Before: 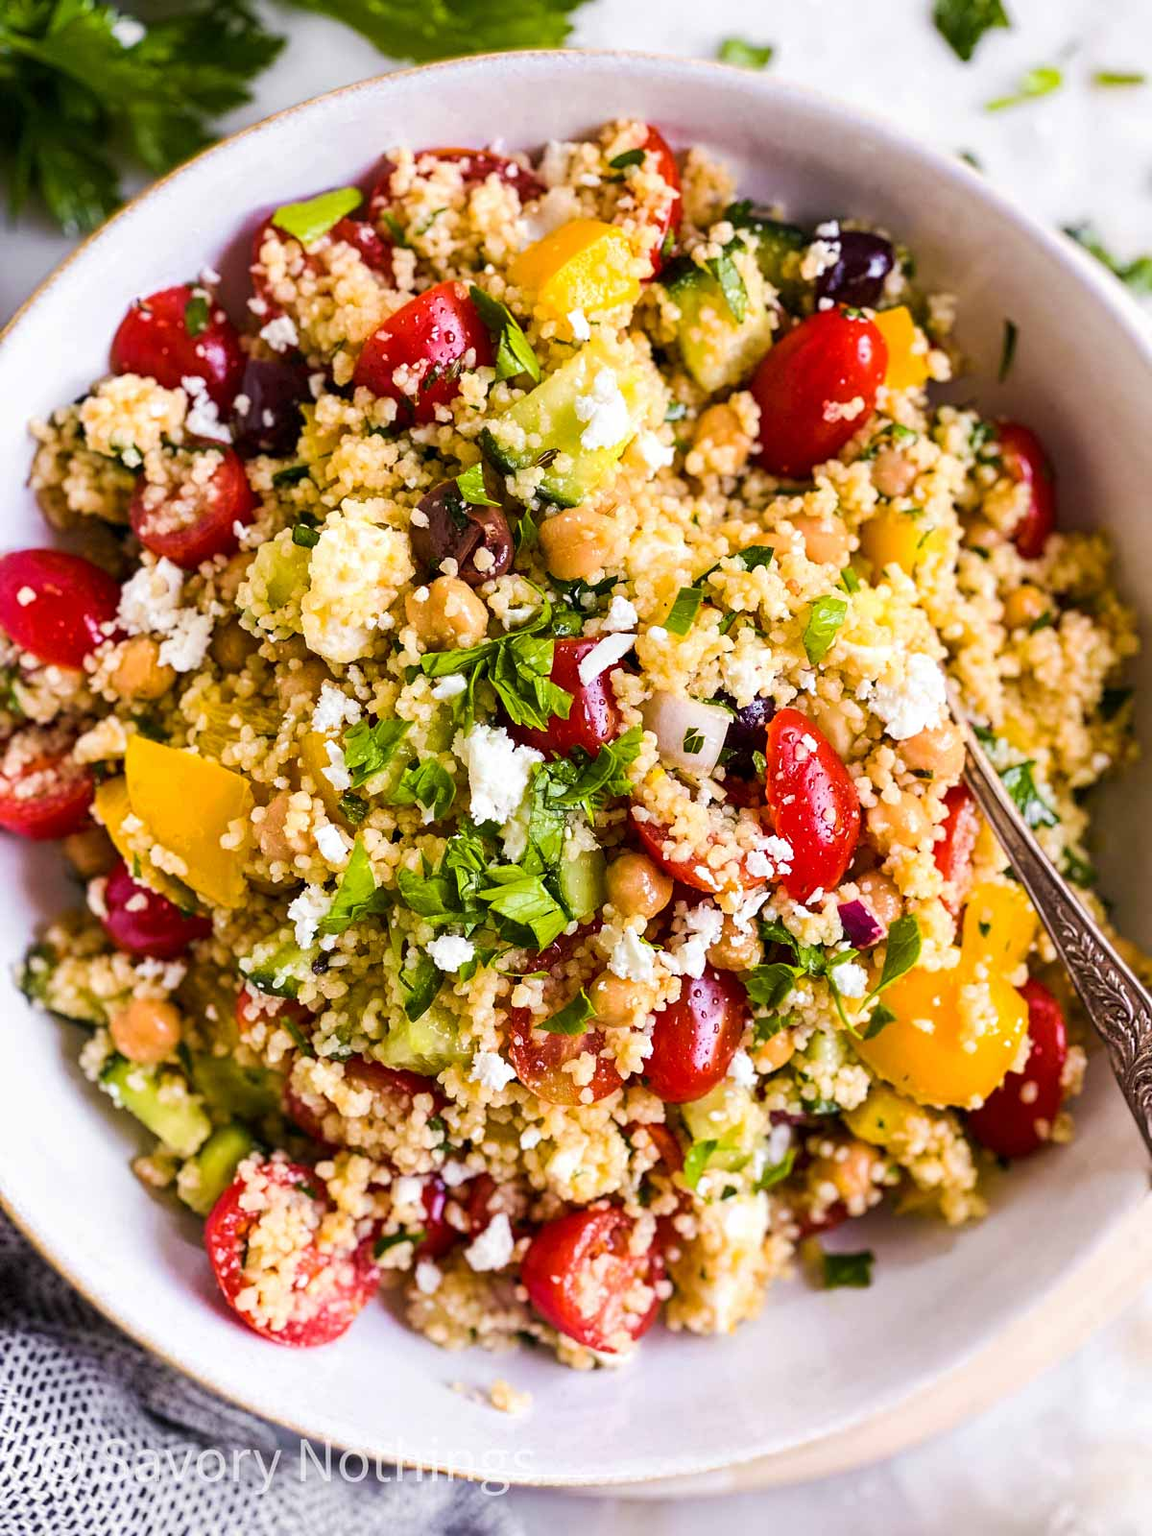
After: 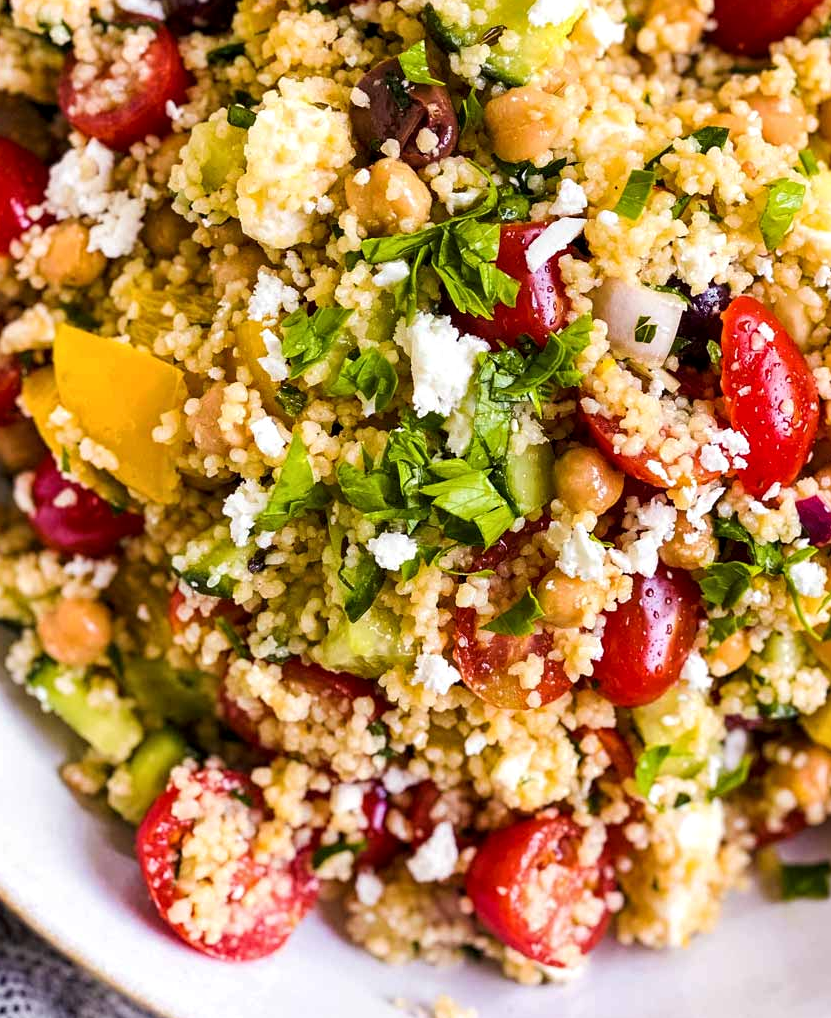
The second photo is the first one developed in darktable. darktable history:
local contrast: highlights 100%, shadows 100%, detail 120%, midtone range 0.2
crop: left 6.488%, top 27.668%, right 24.183%, bottom 8.656%
